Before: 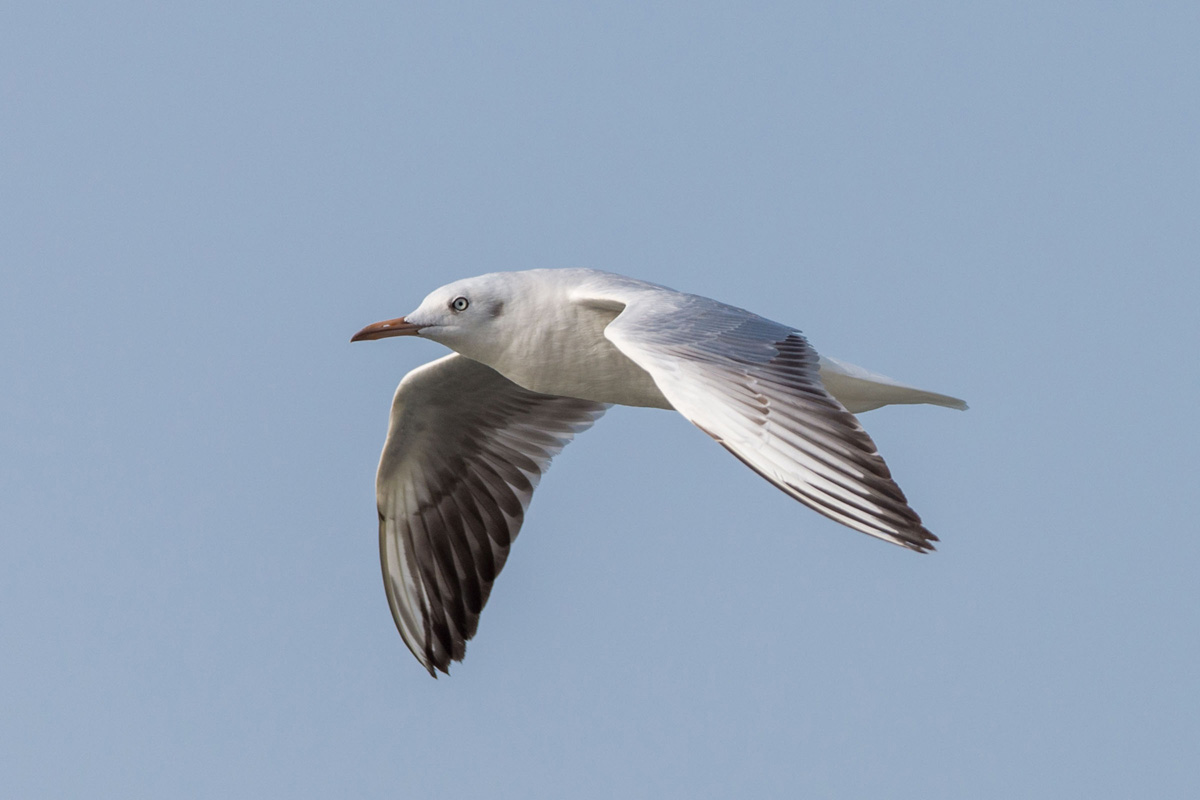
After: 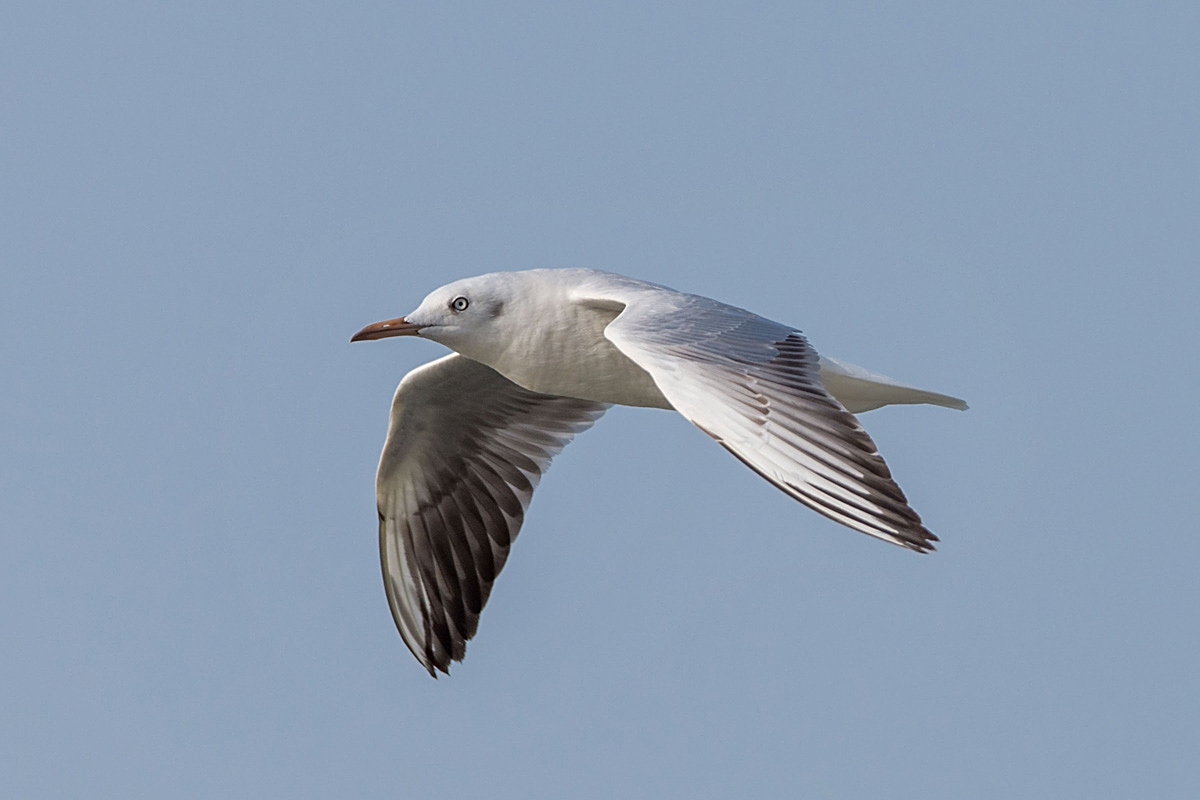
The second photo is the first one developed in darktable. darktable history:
shadows and highlights: shadows -20.16, white point adjustment -1.91, highlights -34.89
sharpen: on, module defaults
